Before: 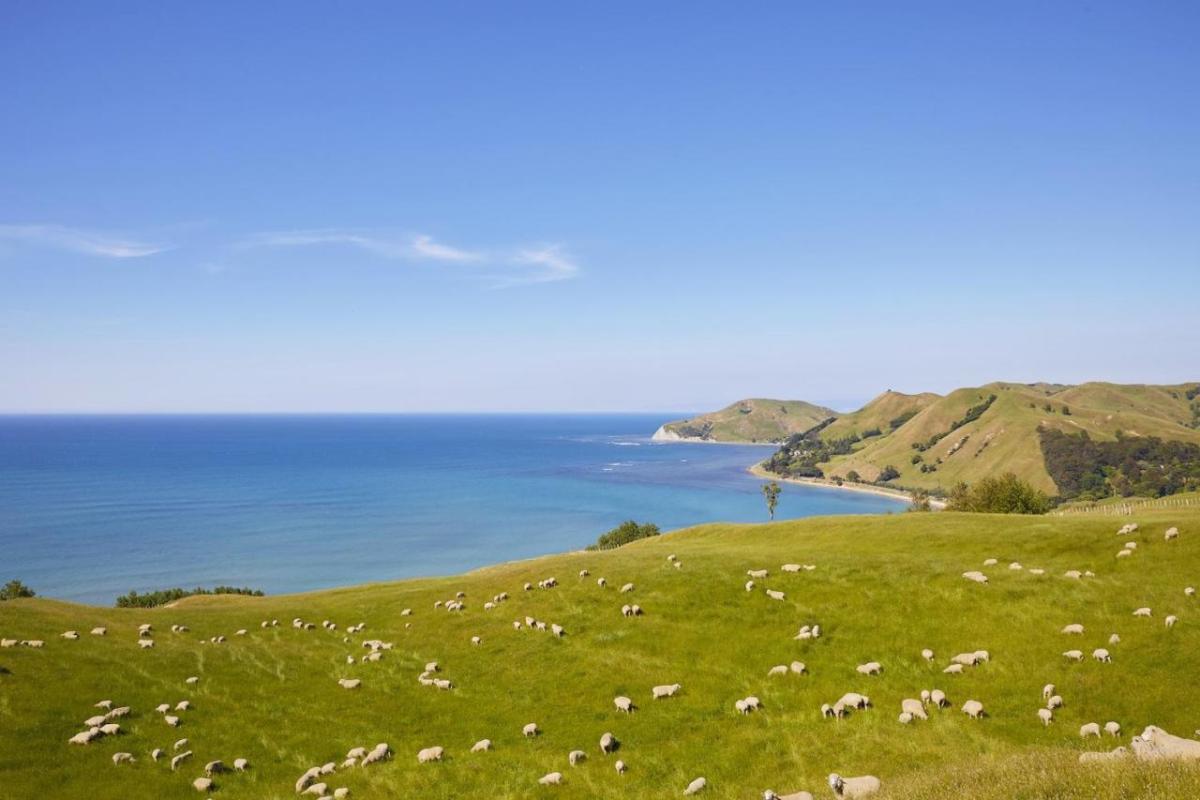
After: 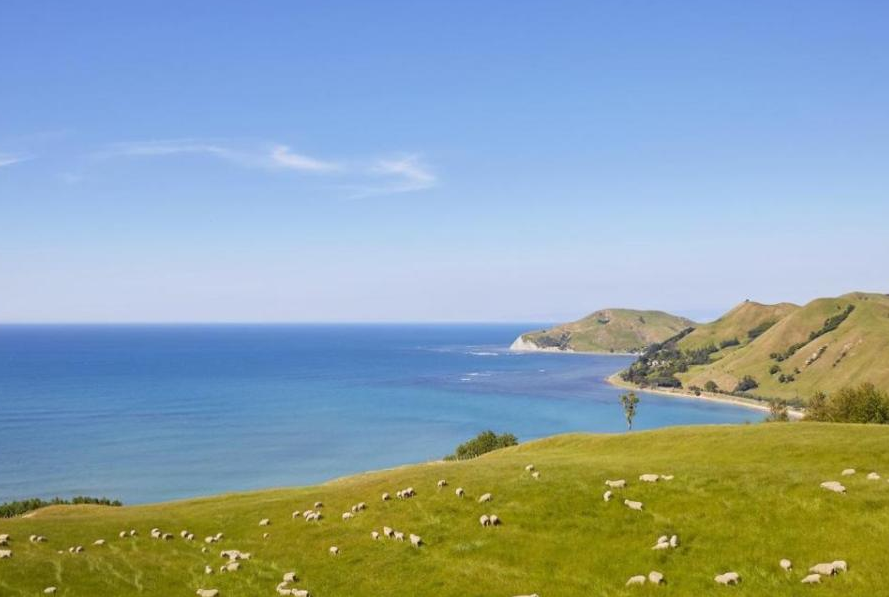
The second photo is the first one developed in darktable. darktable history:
crop and rotate: left 11.834%, top 11.366%, right 14.022%, bottom 13.907%
